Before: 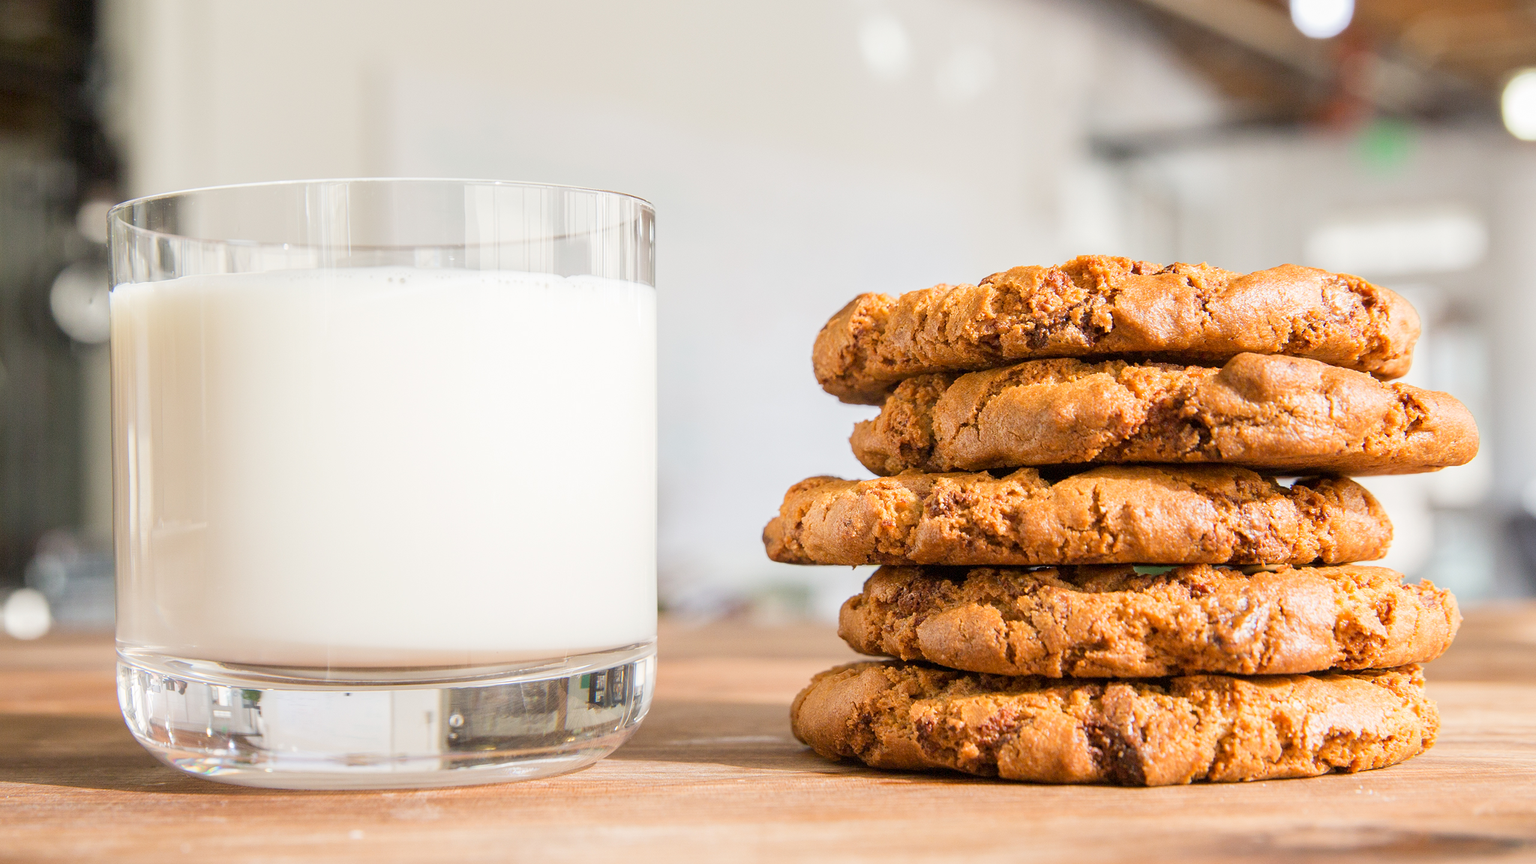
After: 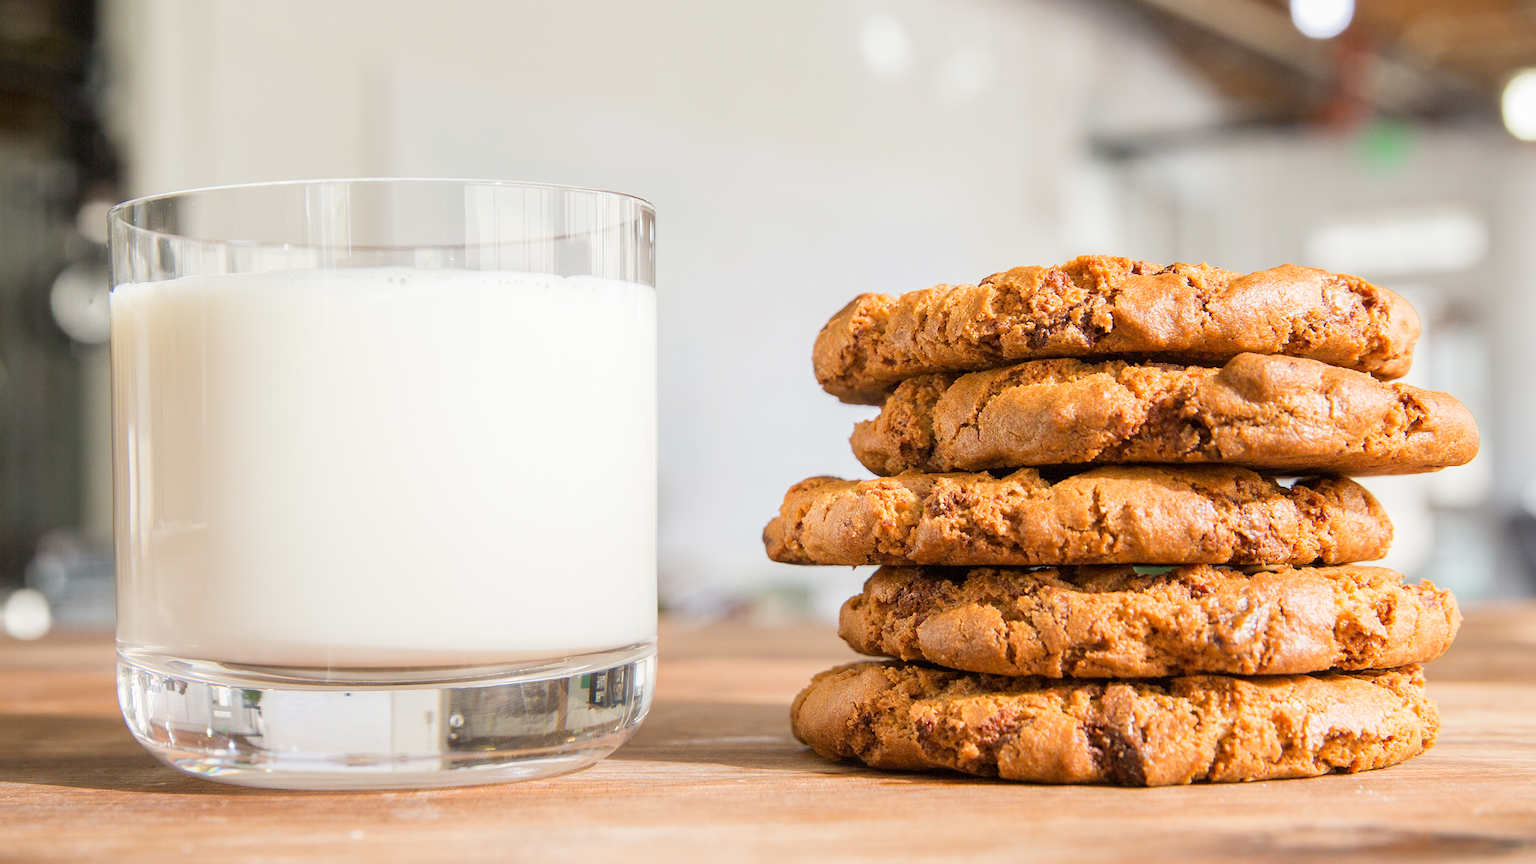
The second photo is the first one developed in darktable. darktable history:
color correction: highlights a* -0.134, highlights b* 0.084
